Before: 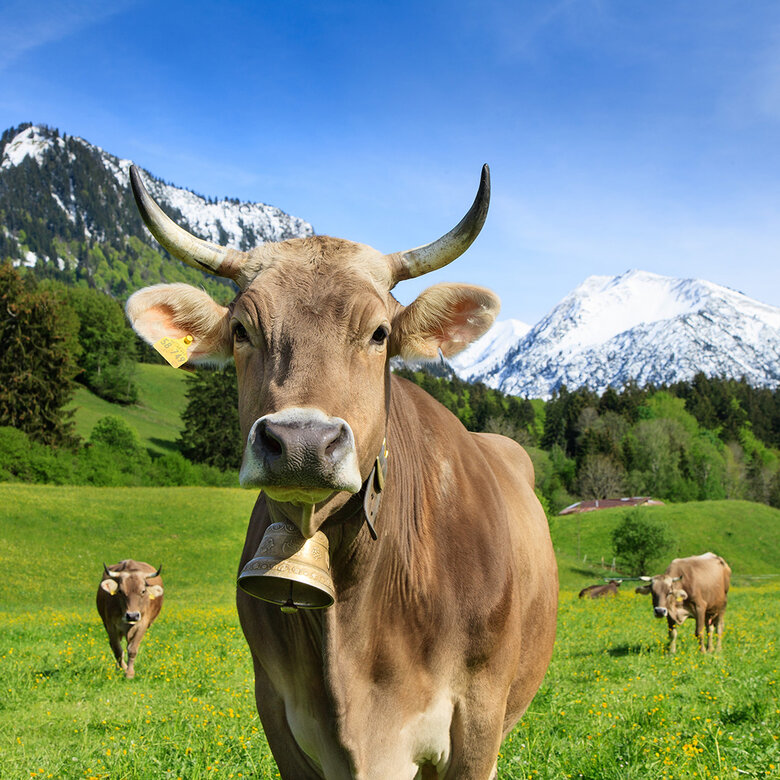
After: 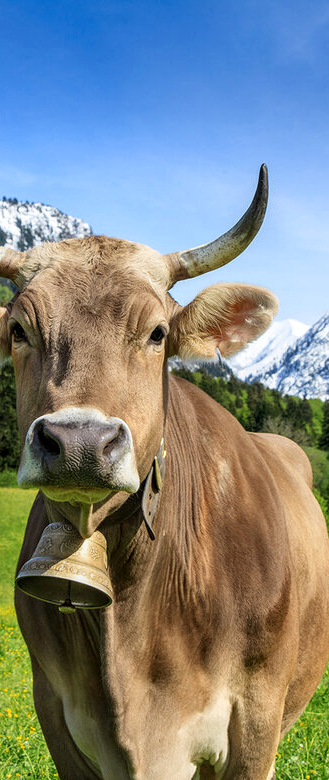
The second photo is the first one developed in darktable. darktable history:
local contrast: on, module defaults
crop: left 28.583%, right 29.231%
